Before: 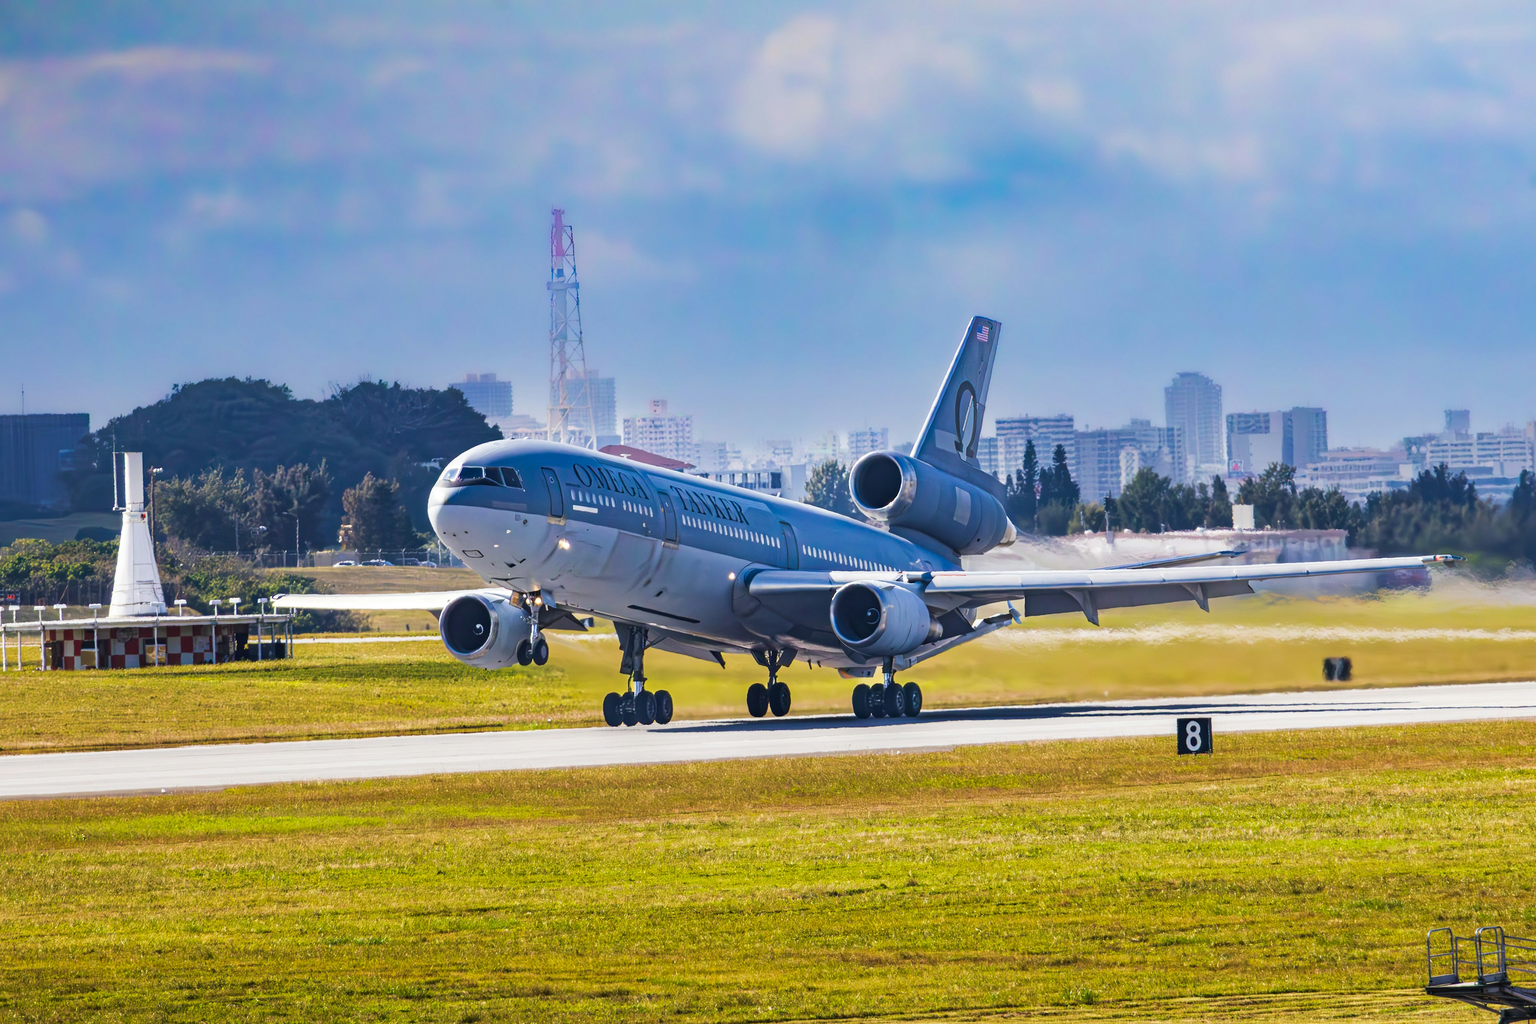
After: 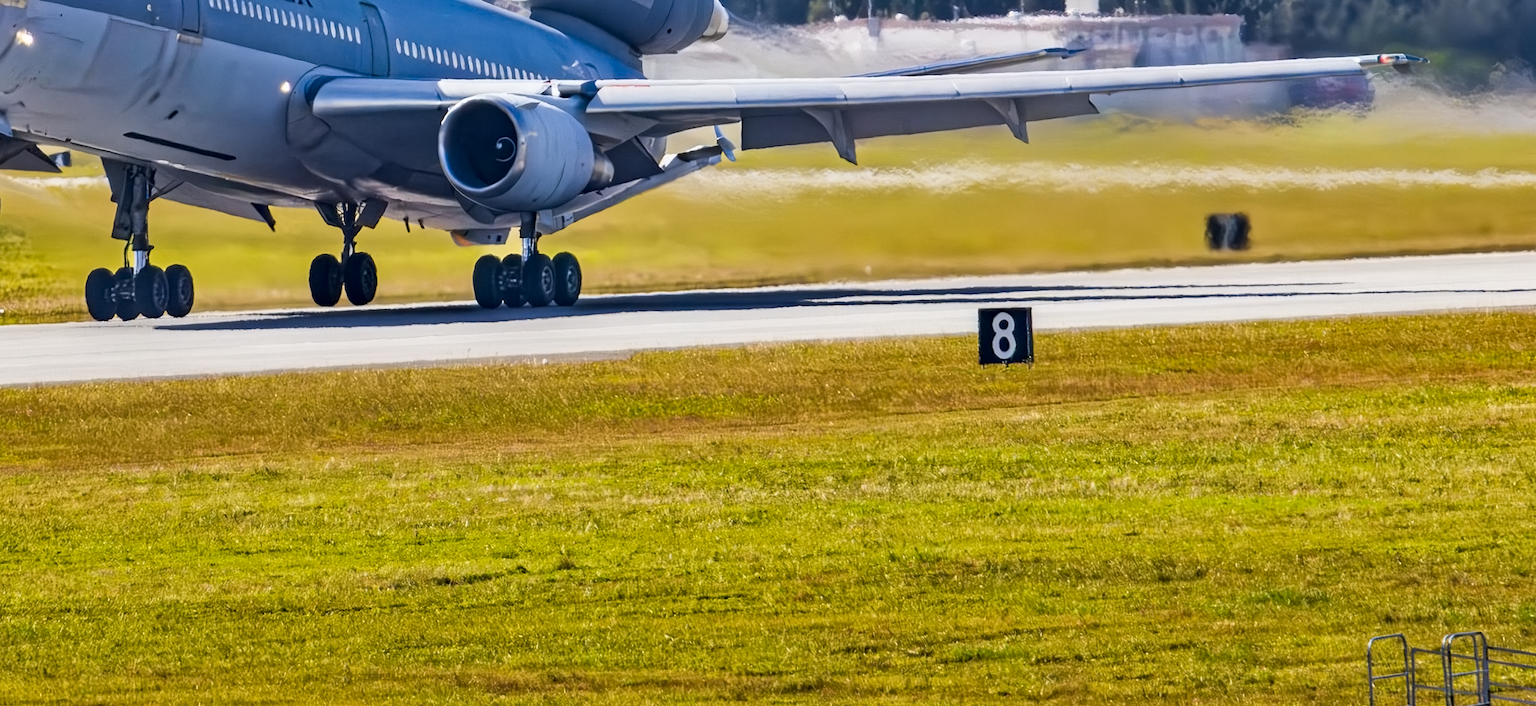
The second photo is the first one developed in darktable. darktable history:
crop and rotate: left 35.721%, top 50.803%, bottom 4.811%
local contrast: mode bilateral grid, contrast 100, coarseness 100, detail 90%, midtone range 0.2
contrast equalizer: octaves 7, y [[0.5 ×6], [0.5 ×6], [0.5 ×6], [0 ×6], [0, 0.039, 0.251, 0.29, 0.293, 0.292]]
shadows and highlights: highlights color adjustment 73.88%, soften with gaussian
exposure: black level correction 0.007, compensate highlight preservation false
